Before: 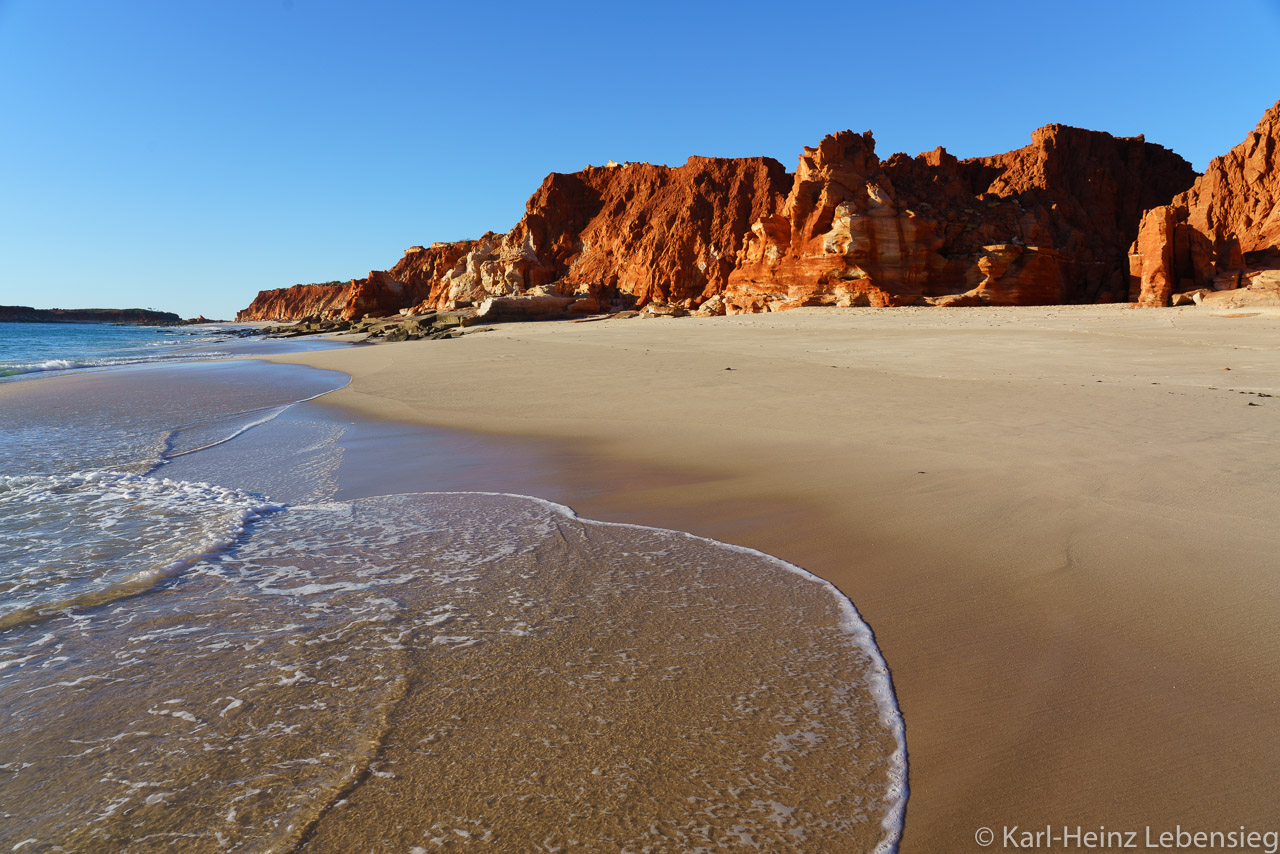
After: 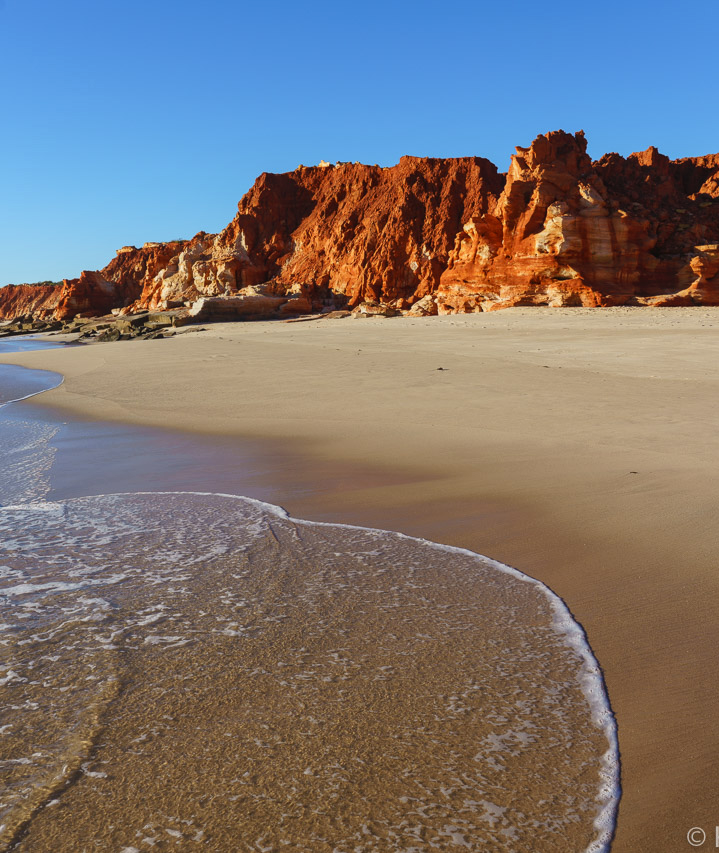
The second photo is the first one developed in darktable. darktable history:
crop and rotate: left 22.516%, right 21.234%
local contrast: detail 110%
